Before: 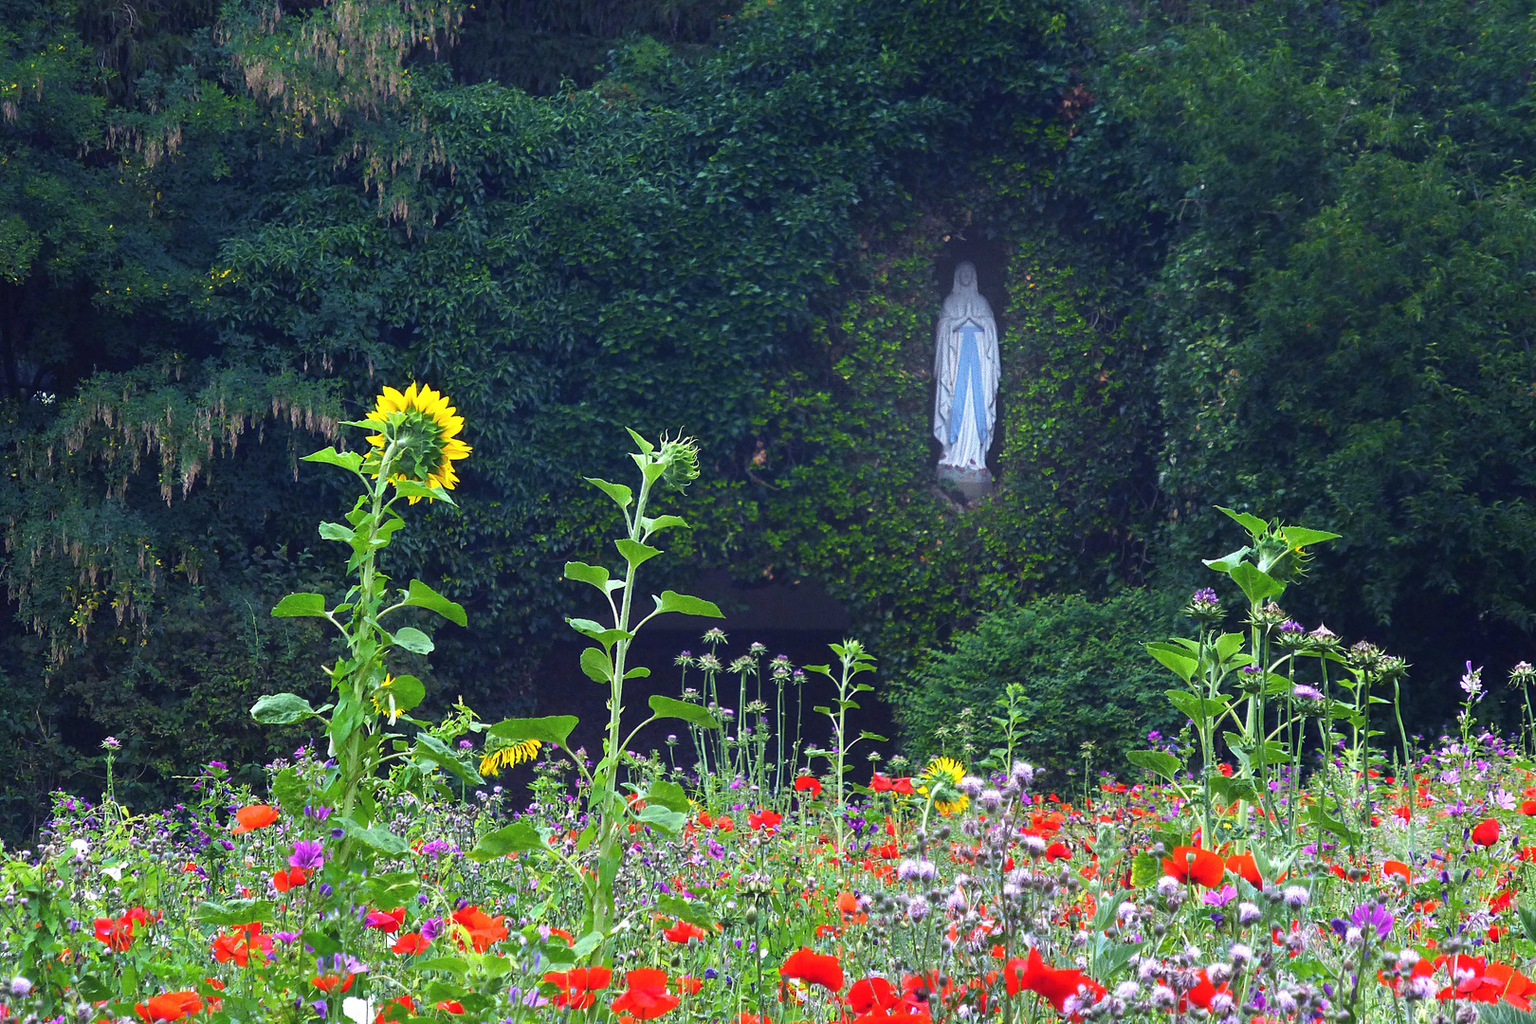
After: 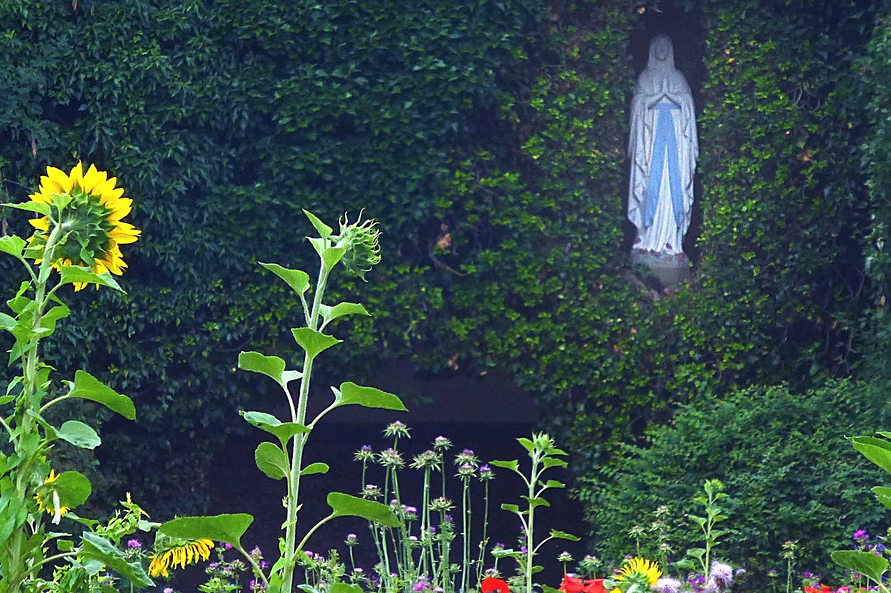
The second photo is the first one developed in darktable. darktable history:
sharpen: amount 0.208
crop and rotate: left 22.096%, top 22.488%, right 22.849%, bottom 22.514%
